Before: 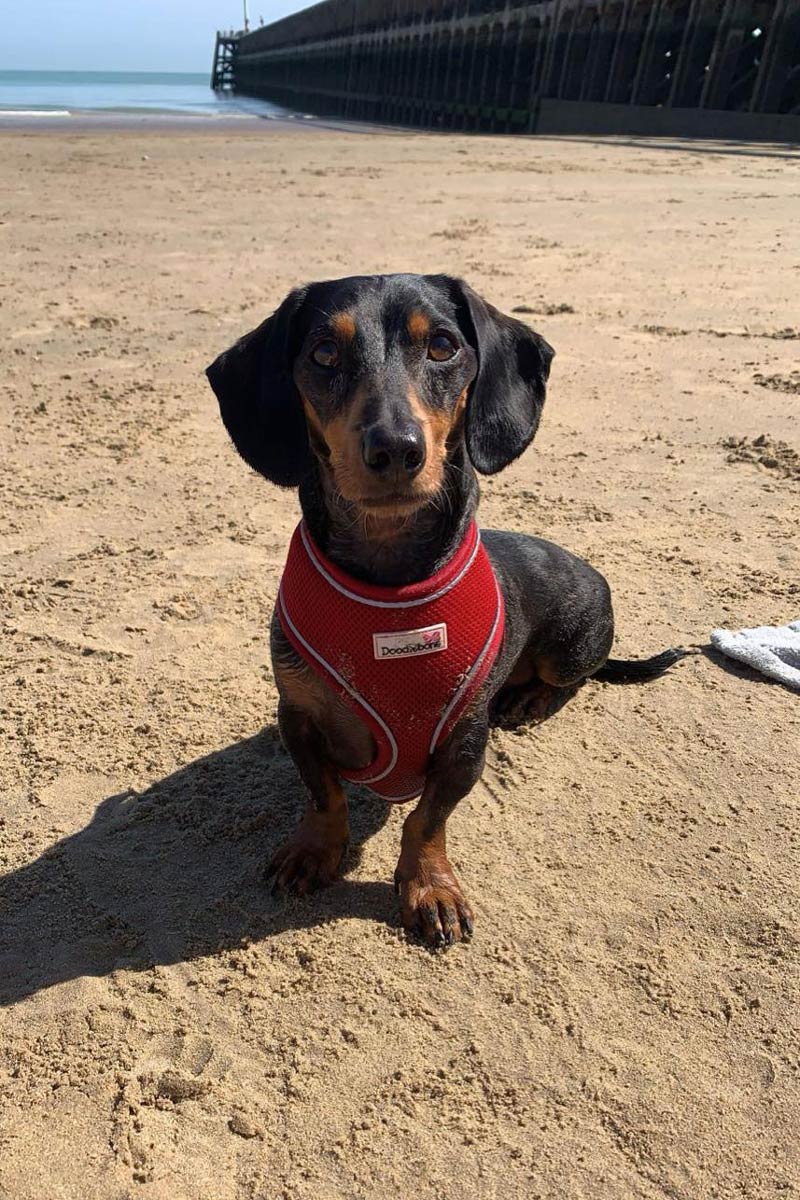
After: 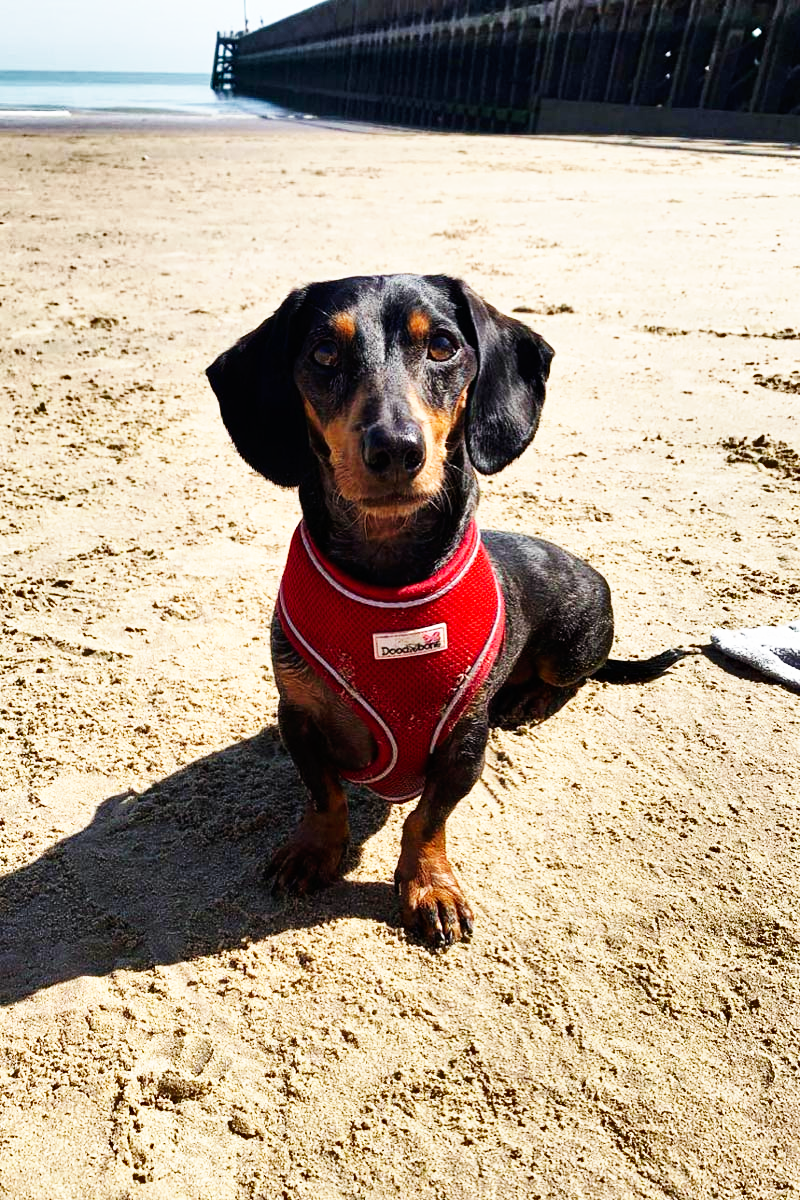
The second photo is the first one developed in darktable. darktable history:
shadows and highlights: radius 119.74, shadows 41.88, highlights -62, soften with gaussian
base curve: curves: ch0 [(0, 0) (0.007, 0.004) (0.027, 0.03) (0.046, 0.07) (0.207, 0.54) (0.442, 0.872) (0.673, 0.972) (1, 1)], preserve colors none
